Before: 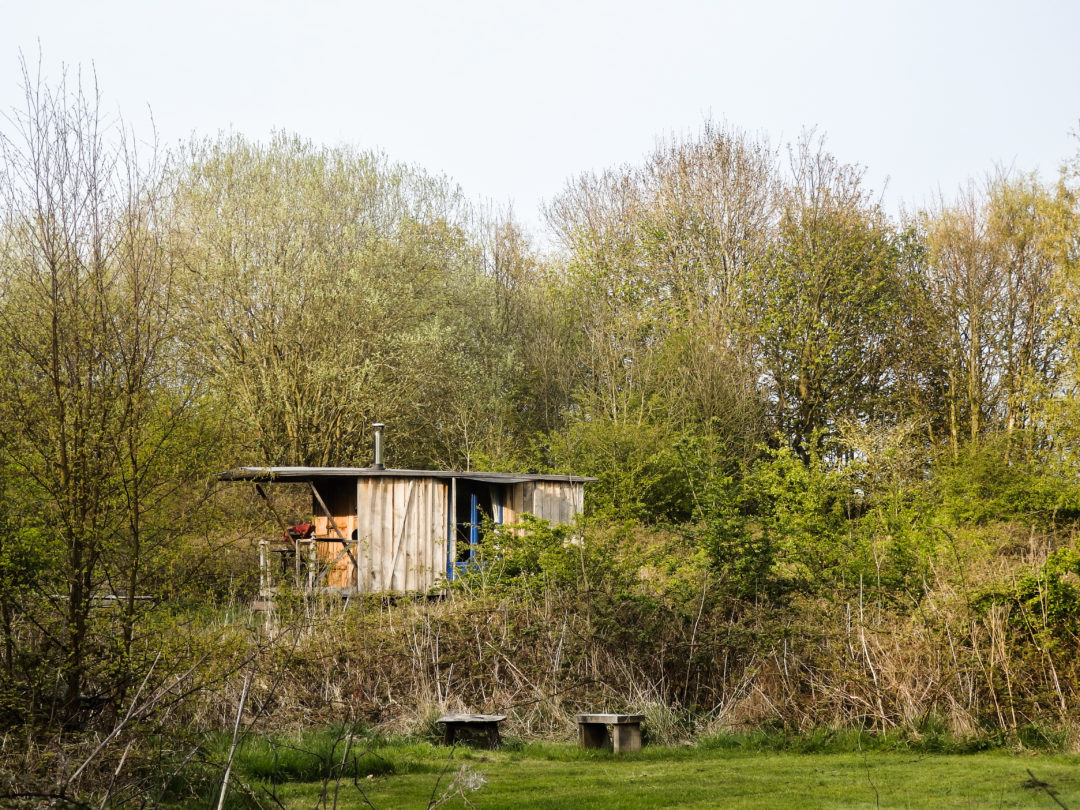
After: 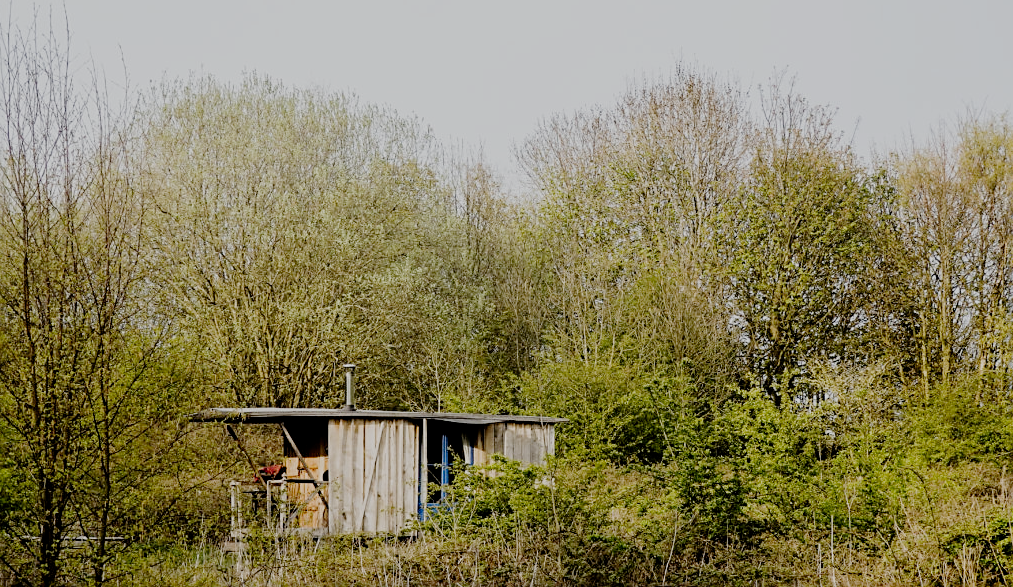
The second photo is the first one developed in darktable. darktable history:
crop: left 2.737%, top 7.287%, right 3.421%, bottom 20.179%
sharpen: on, module defaults
filmic rgb: middle gray luminance 18%, black relative exposure -7.5 EV, white relative exposure 8.5 EV, threshold 6 EV, target black luminance 0%, hardness 2.23, latitude 18.37%, contrast 0.878, highlights saturation mix 5%, shadows ↔ highlights balance 10.15%, add noise in highlights 0, preserve chrominance no, color science v3 (2019), use custom middle-gray values true, iterations of high-quality reconstruction 0, contrast in highlights soft, enable highlight reconstruction true
